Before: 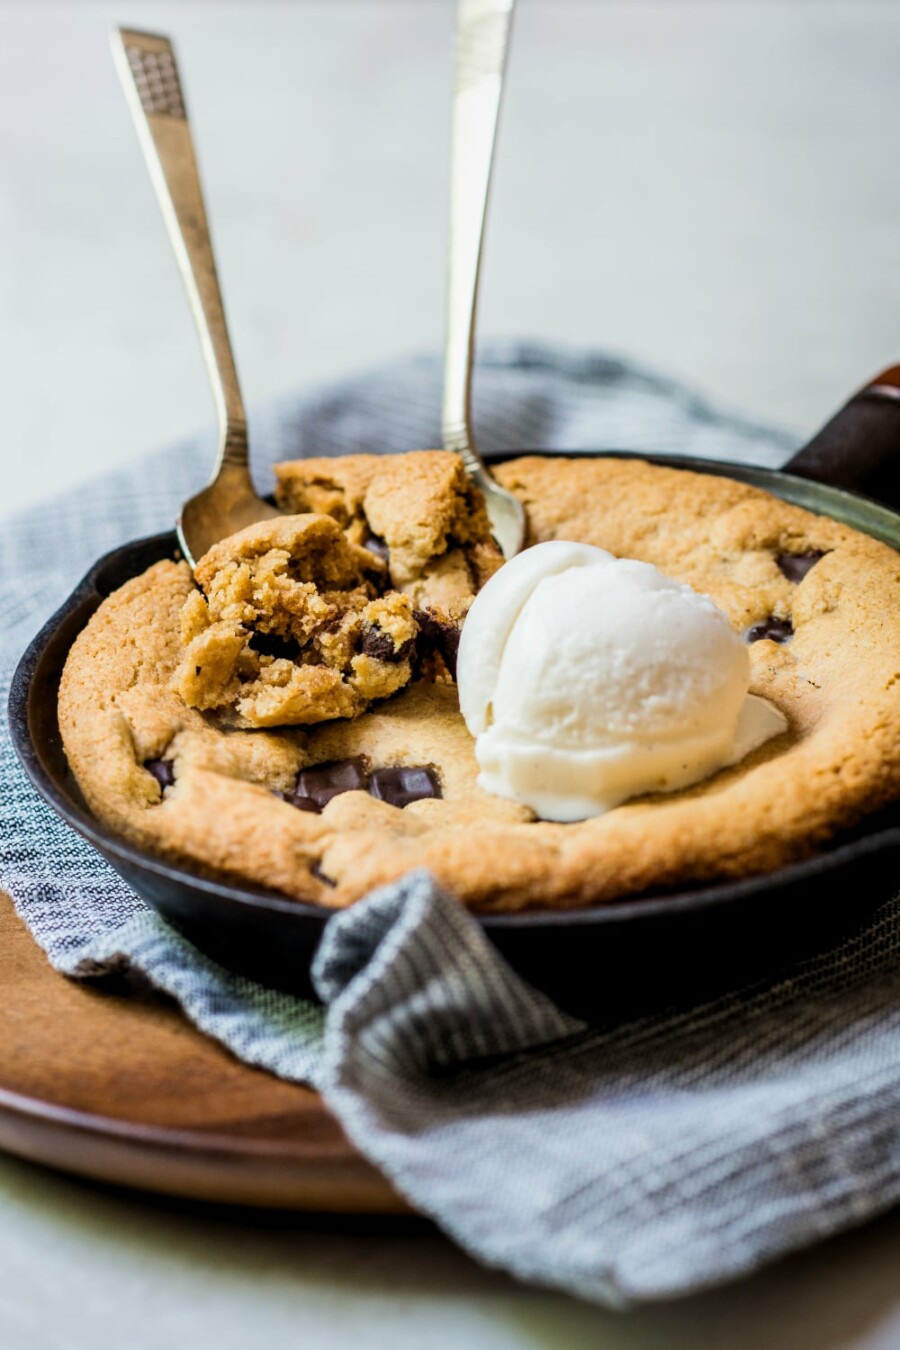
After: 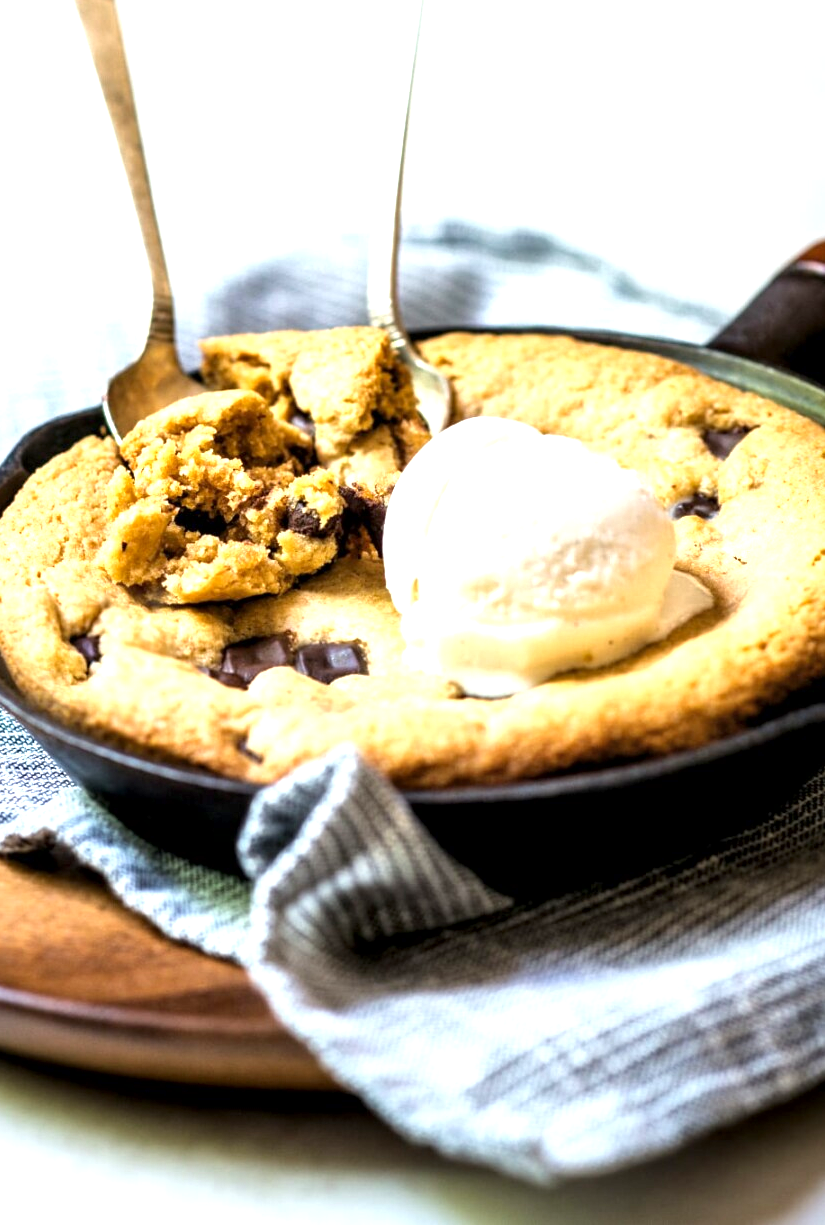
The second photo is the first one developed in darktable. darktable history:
exposure: black level correction 0, exposure 1 EV, compensate highlight preservation false
crop and rotate: left 8.262%, top 9.226%
local contrast: mode bilateral grid, contrast 20, coarseness 50, detail 144%, midtone range 0.2
